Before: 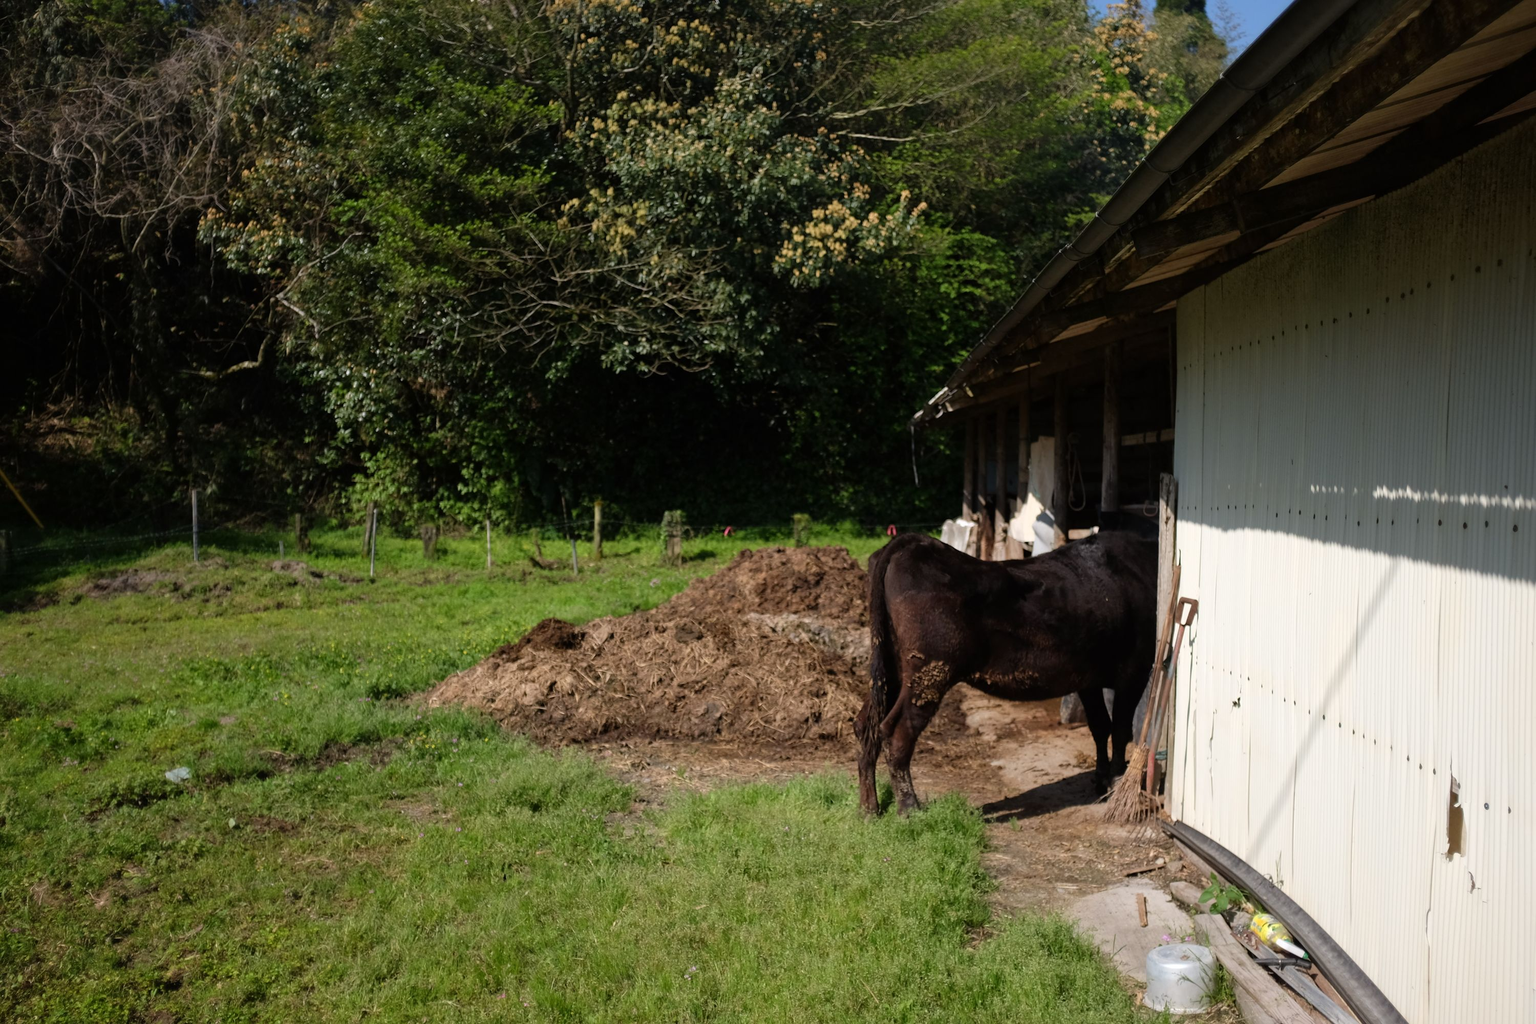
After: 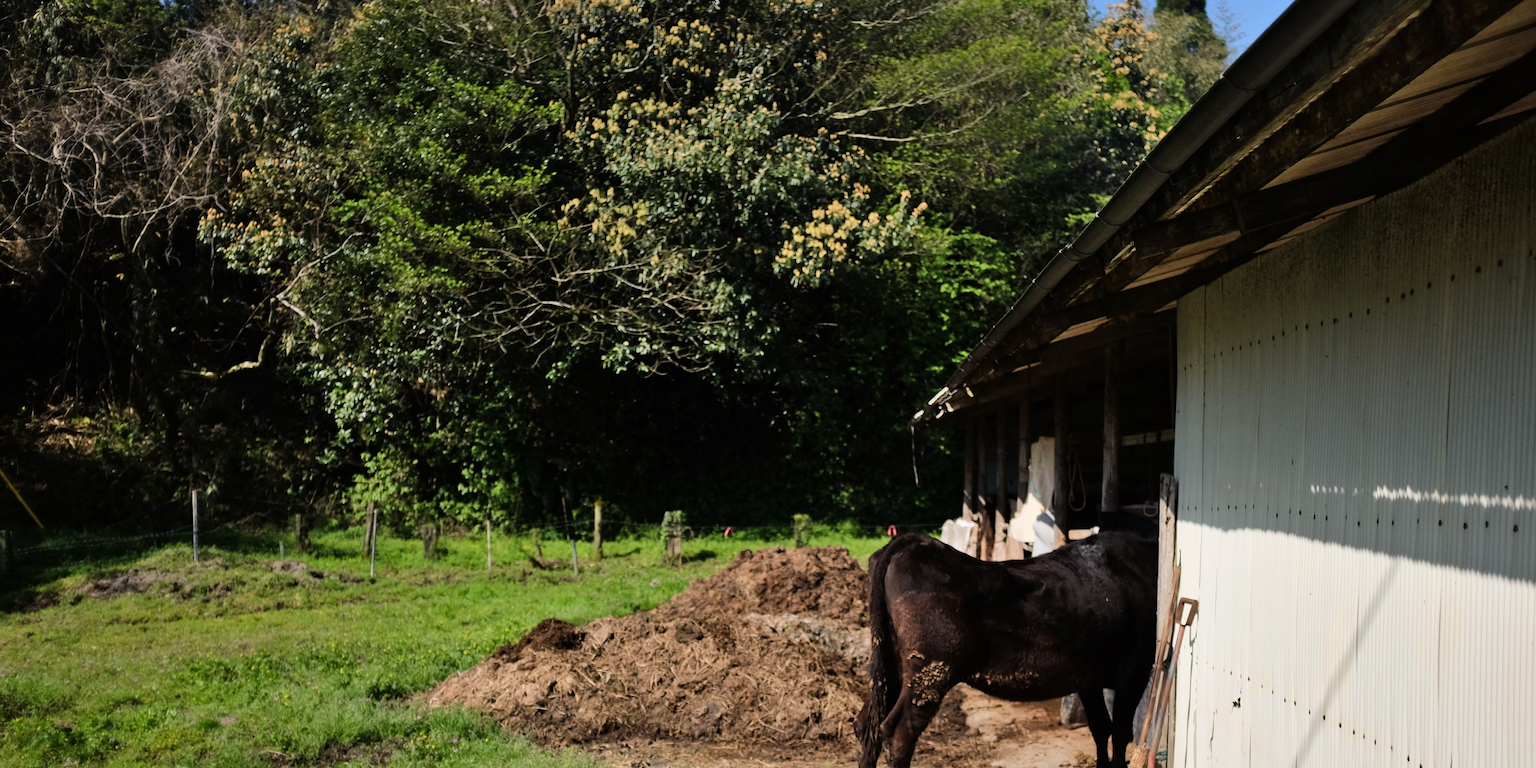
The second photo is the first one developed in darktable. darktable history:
shadows and highlights: shadows 43.74, white point adjustment -1.44, soften with gaussian
tone curve: curves: ch0 [(0, 0) (0.071, 0.047) (0.266, 0.26) (0.483, 0.554) (0.753, 0.811) (1, 0.983)]; ch1 [(0, 0) (0.346, 0.307) (0.408, 0.387) (0.463, 0.465) (0.482, 0.493) (0.502, 0.5) (0.517, 0.502) (0.55, 0.548) (0.597, 0.61) (0.651, 0.698) (1, 1)]; ch2 [(0, 0) (0.346, 0.34) (0.434, 0.46) (0.485, 0.494) (0.5, 0.494) (0.517, 0.506) (0.526, 0.545) (0.583, 0.61) (0.625, 0.659) (1, 1)], color space Lab, linked channels, preserve colors none
crop: bottom 24.981%
